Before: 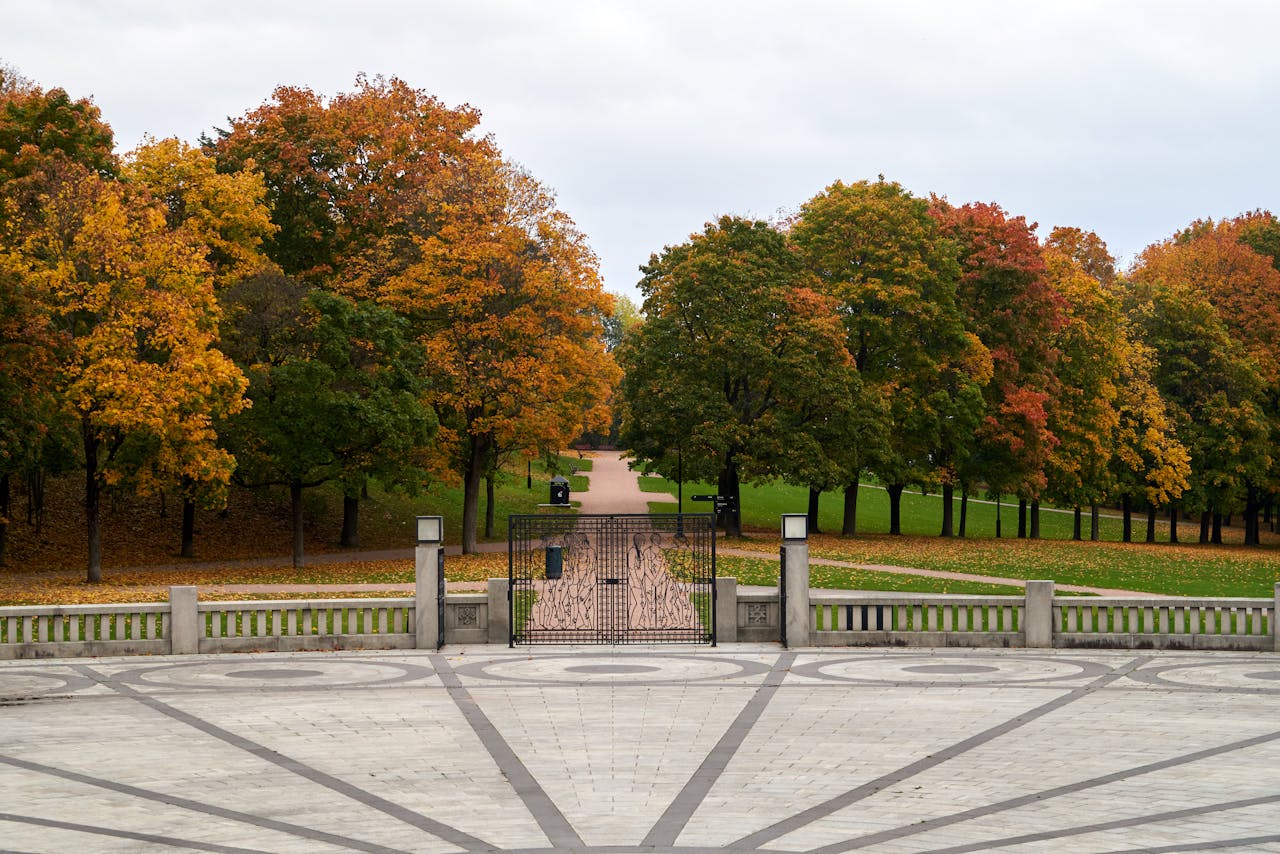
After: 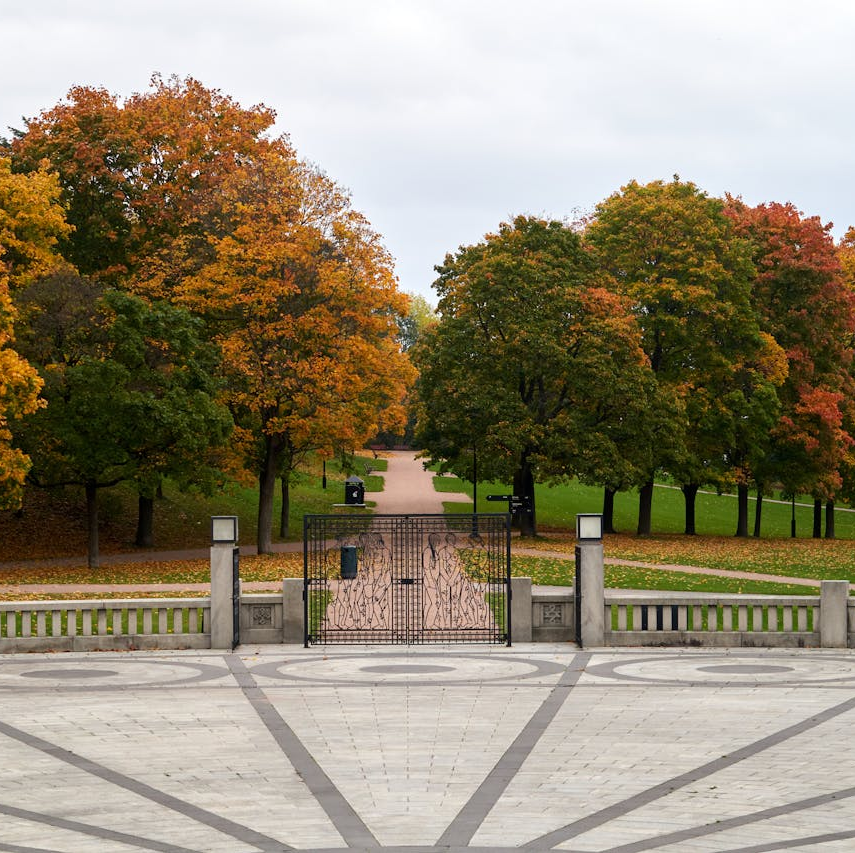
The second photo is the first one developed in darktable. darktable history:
crop and rotate: left 16.078%, right 17.108%
